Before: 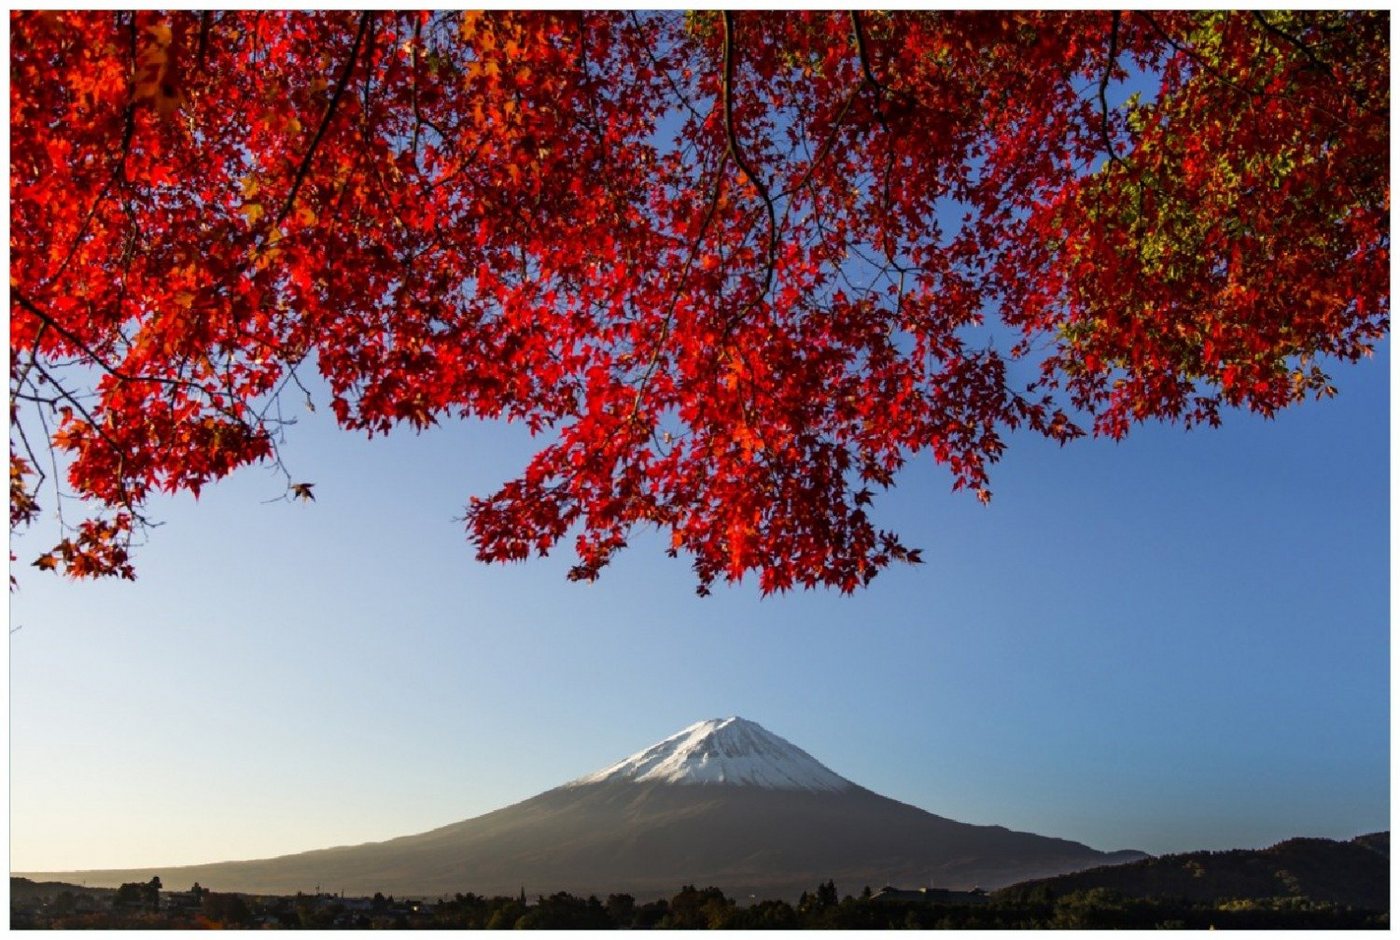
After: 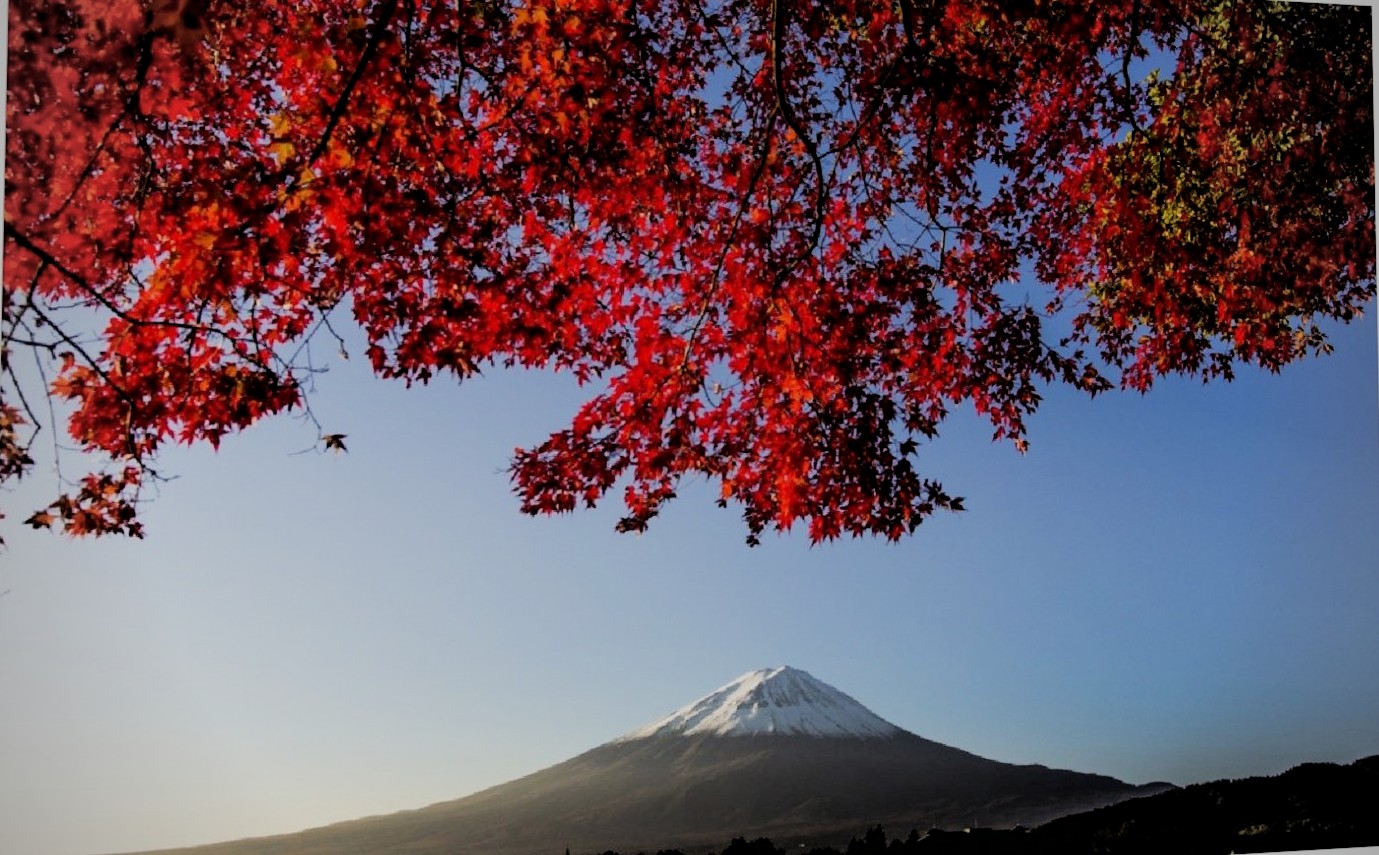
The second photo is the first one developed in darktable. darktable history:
filmic rgb: black relative exposure -4.14 EV, white relative exposure 5.1 EV, hardness 2.11, contrast 1.165
vignetting: unbound false
rotate and perspective: rotation -0.013°, lens shift (vertical) -0.027, lens shift (horizontal) 0.178, crop left 0.016, crop right 0.989, crop top 0.082, crop bottom 0.918
